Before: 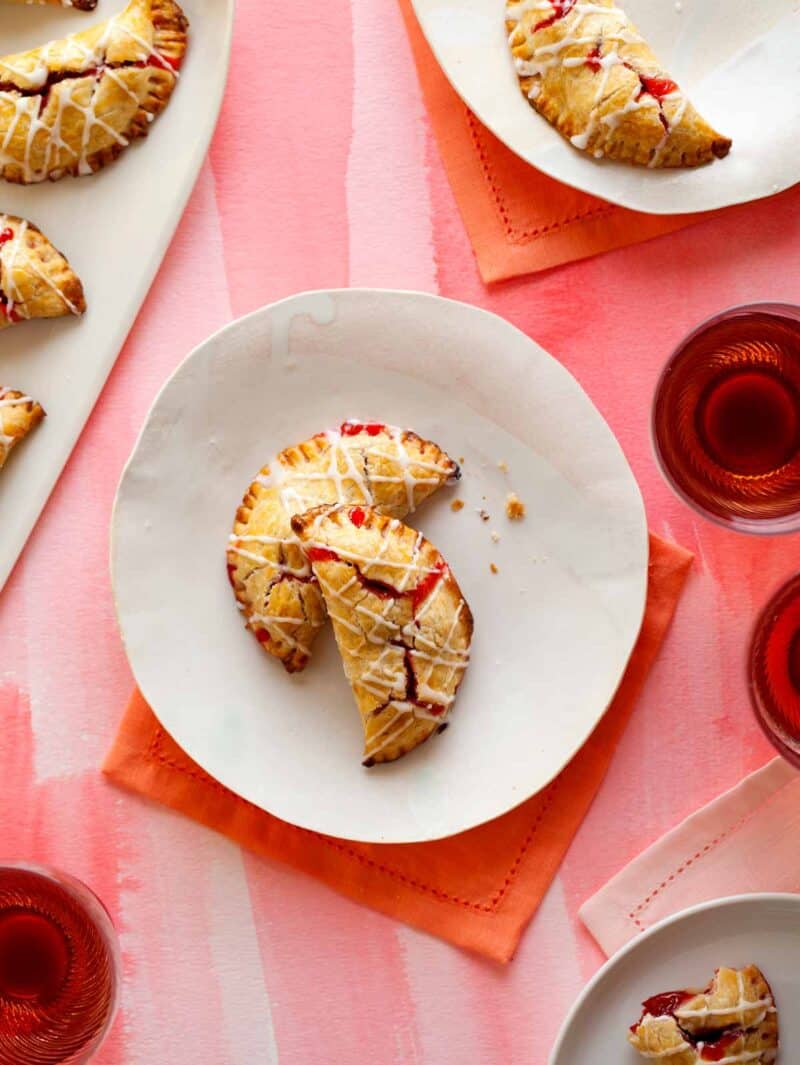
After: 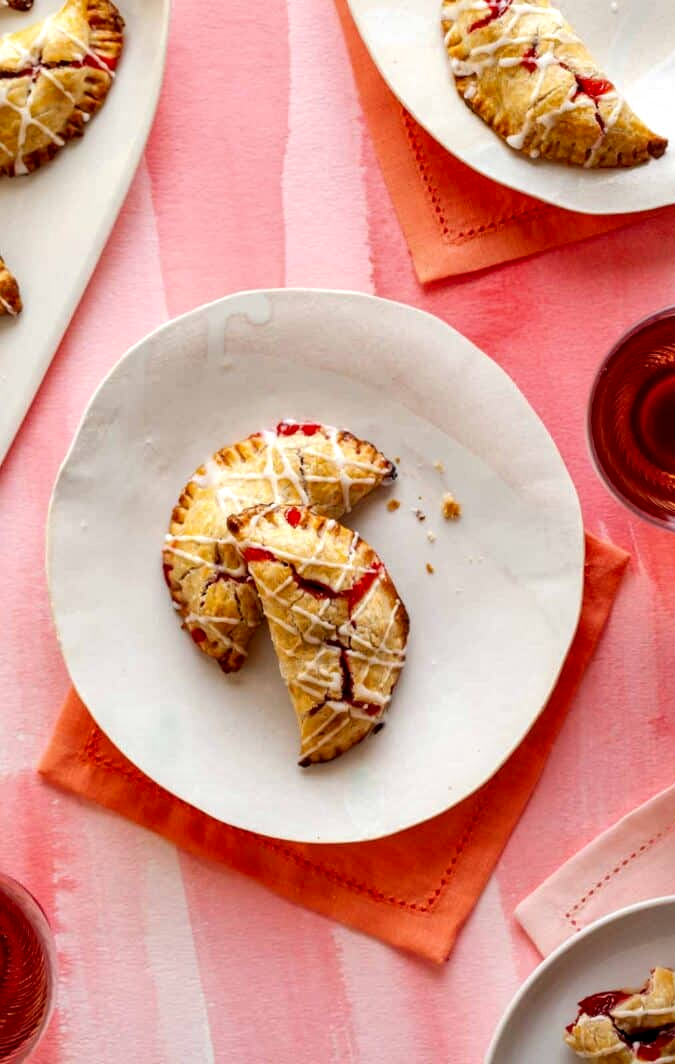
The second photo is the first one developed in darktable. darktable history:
crop: left 8.047%, right 7.479%
local contrast: highlights 40%, shadows 61%, detail 138%, midtone range 0.51
